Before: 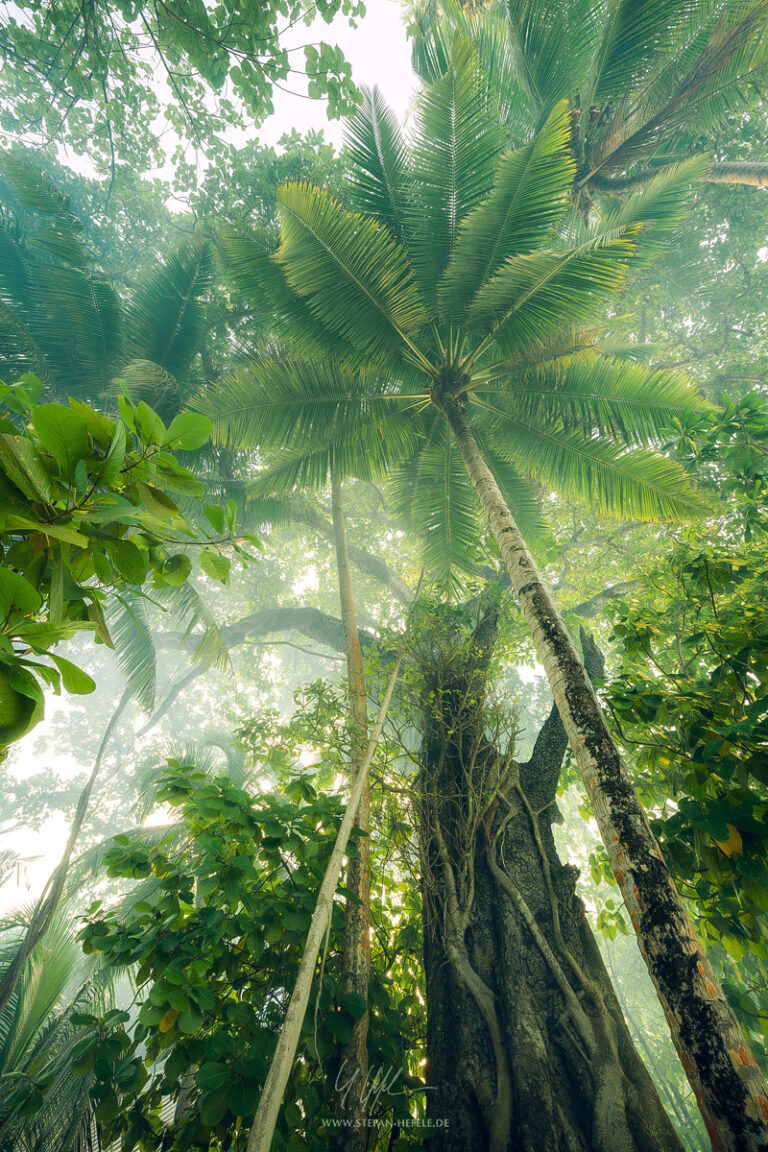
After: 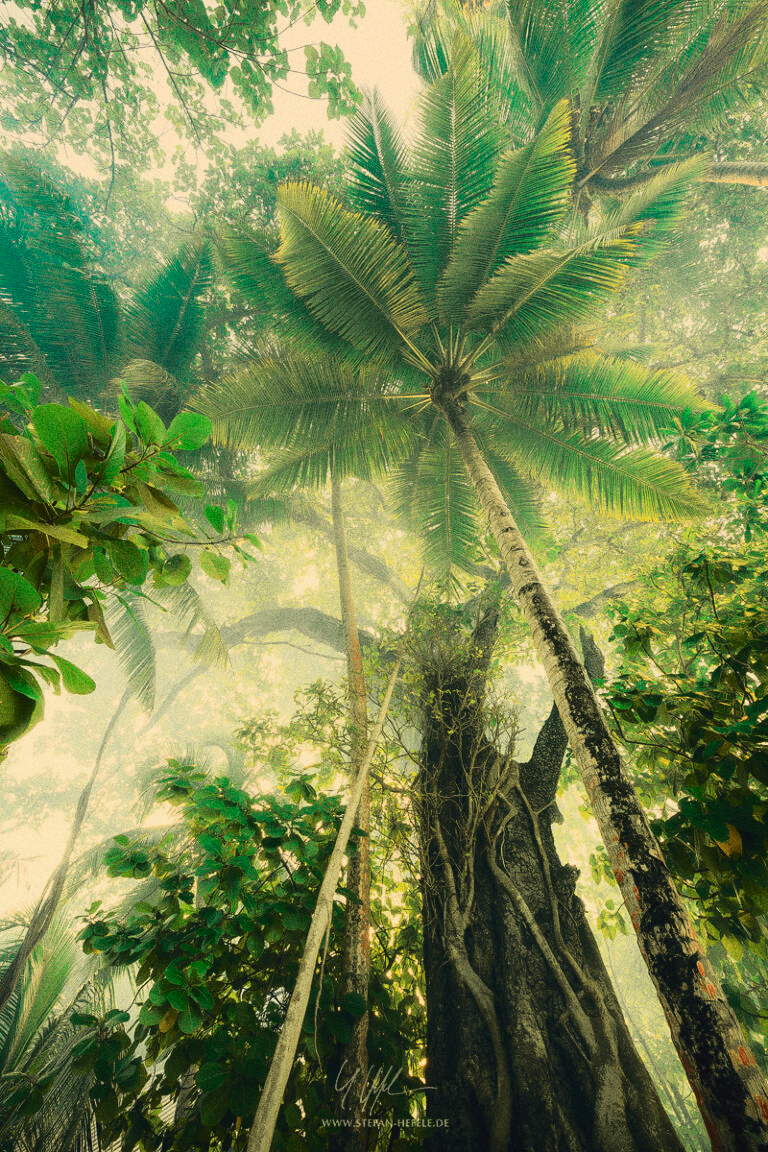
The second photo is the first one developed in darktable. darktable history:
tone curve: curves: ch0 [(0, 0.032) (0.094, 0.08) (0.265, 0.208) (0.41, 0.417) (0.498, 0.496) (0.638, 0.673) (0.819, 0.841) (0.96, 0.899)]; ch1 [(0, 0) (0.161, 0.092) (0.37, 0.302) (0.417, 0.434) (0.495, 0.498) (0.576, 0.589) (0.725, 0.765) (1, 1)]; ch2 [(0, 0) (0.352, 0.403) (0.45, 0.469) (0.521, 0.515) (0.59, 0.579) (1, 1)], color space Lab, independent channels, preserve colors none
grain: coarseness 11.82 ISO, strength 36.67%, mid-tones bias 74.17%
white balance: red 1.08, blue 0.791
